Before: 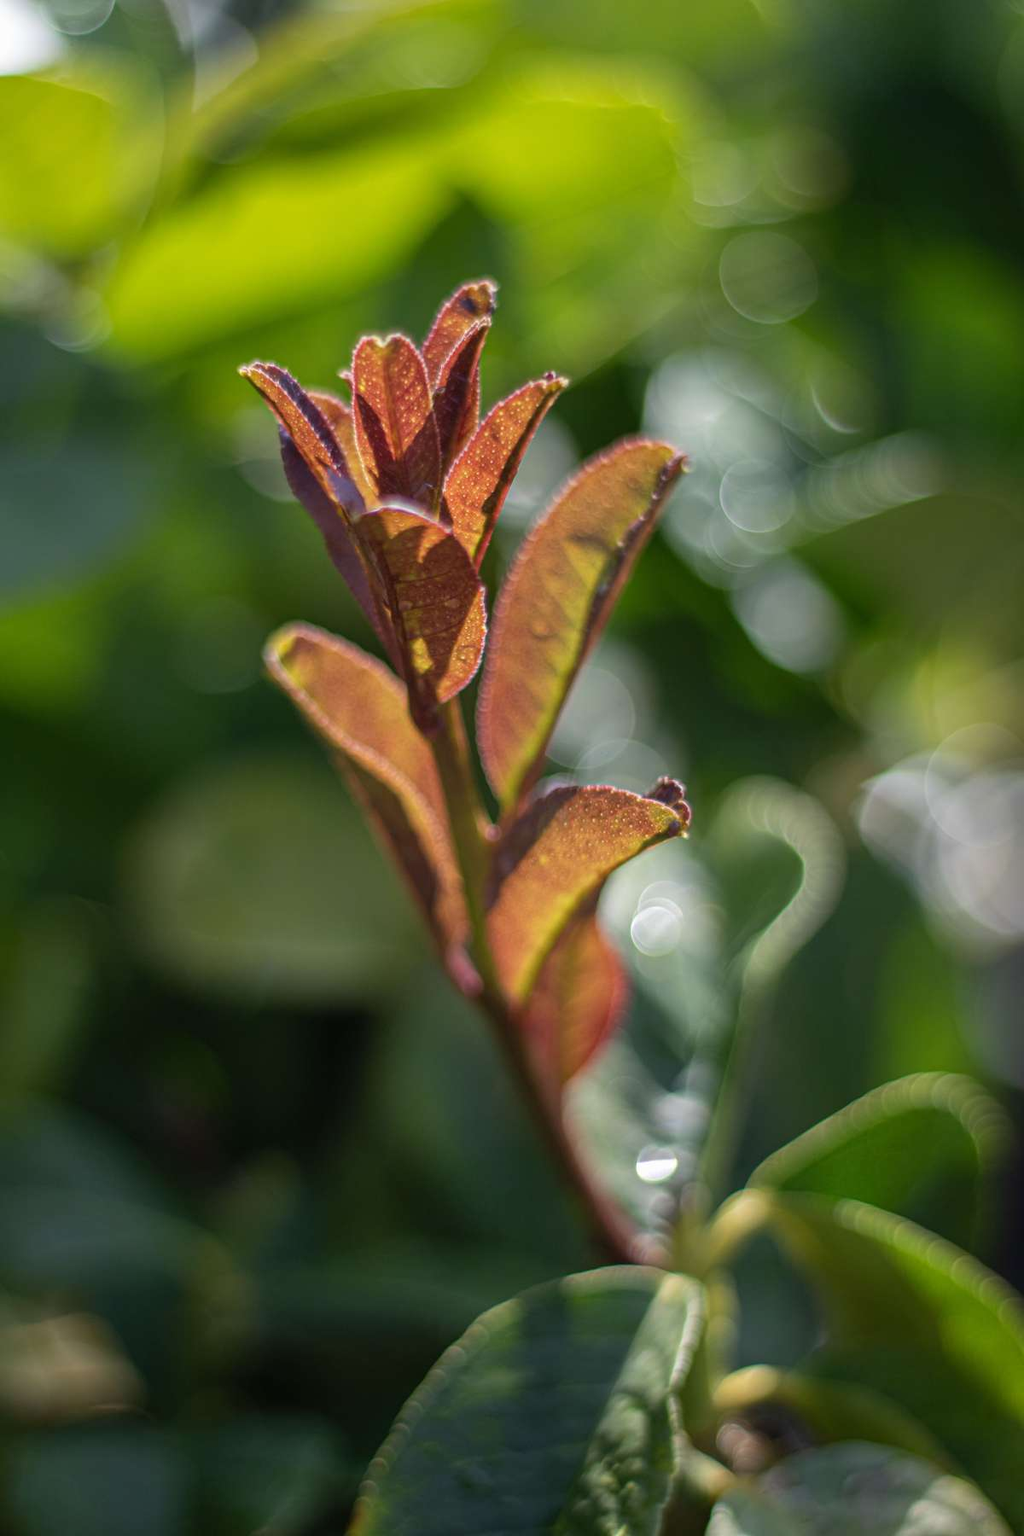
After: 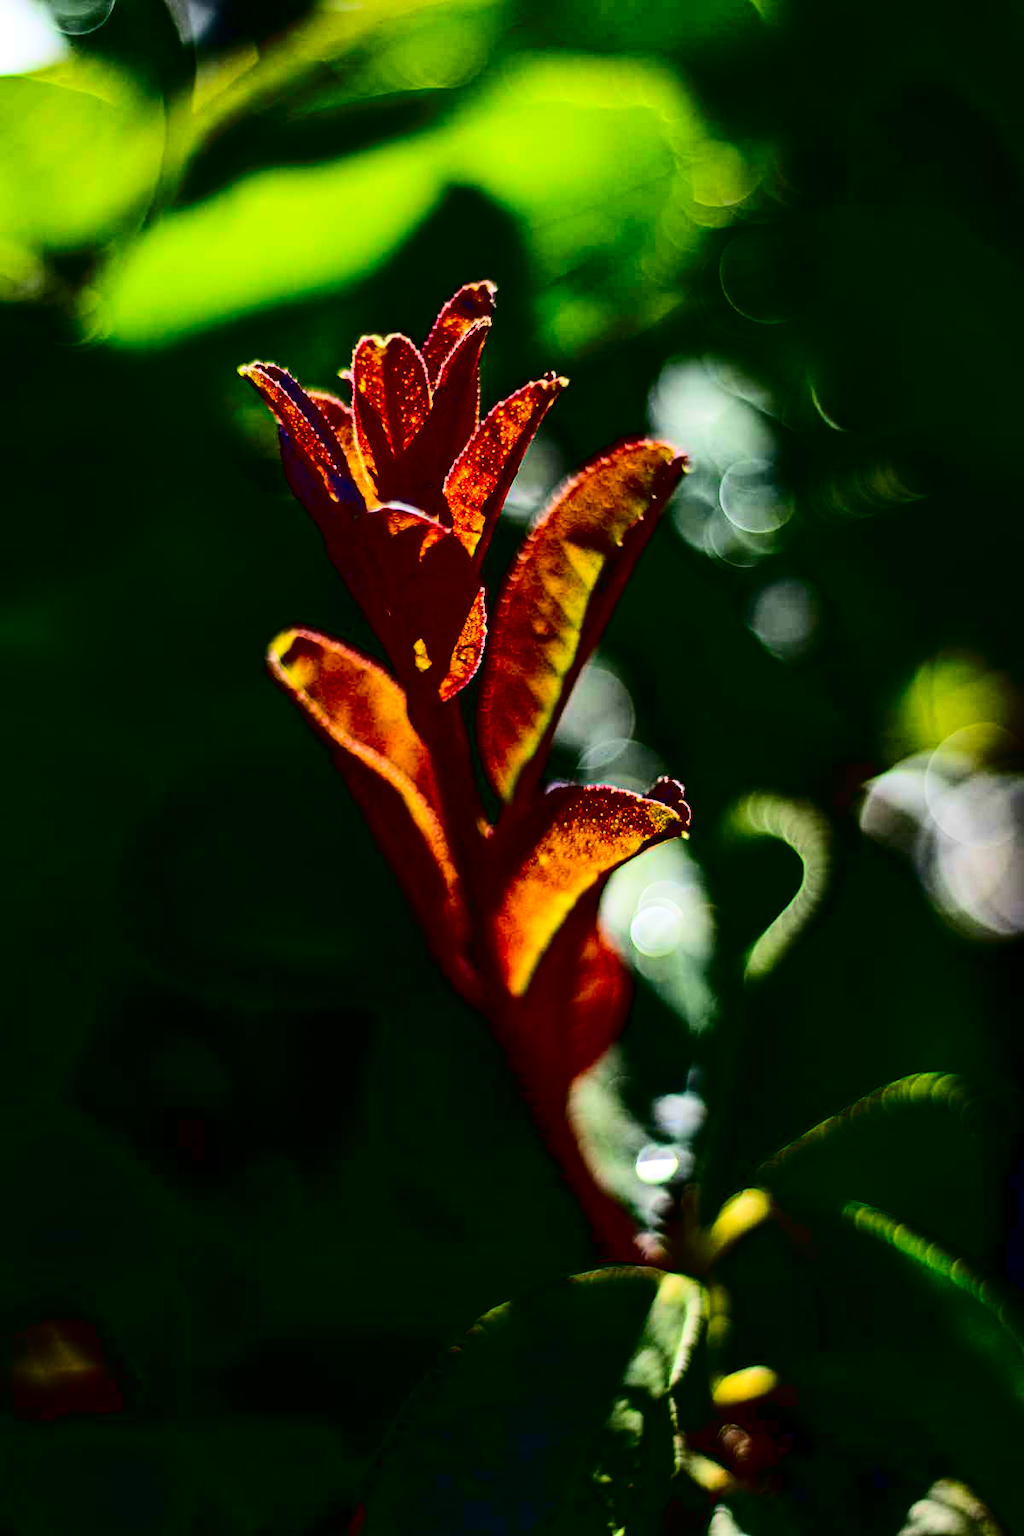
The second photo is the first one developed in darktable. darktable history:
contrast brightness saturation: contrast 0.763, brightness -0.984, saturation 0.994
exposure: black level correction 0.009, exposure 0.12 EV, compensate highlight preservation false
